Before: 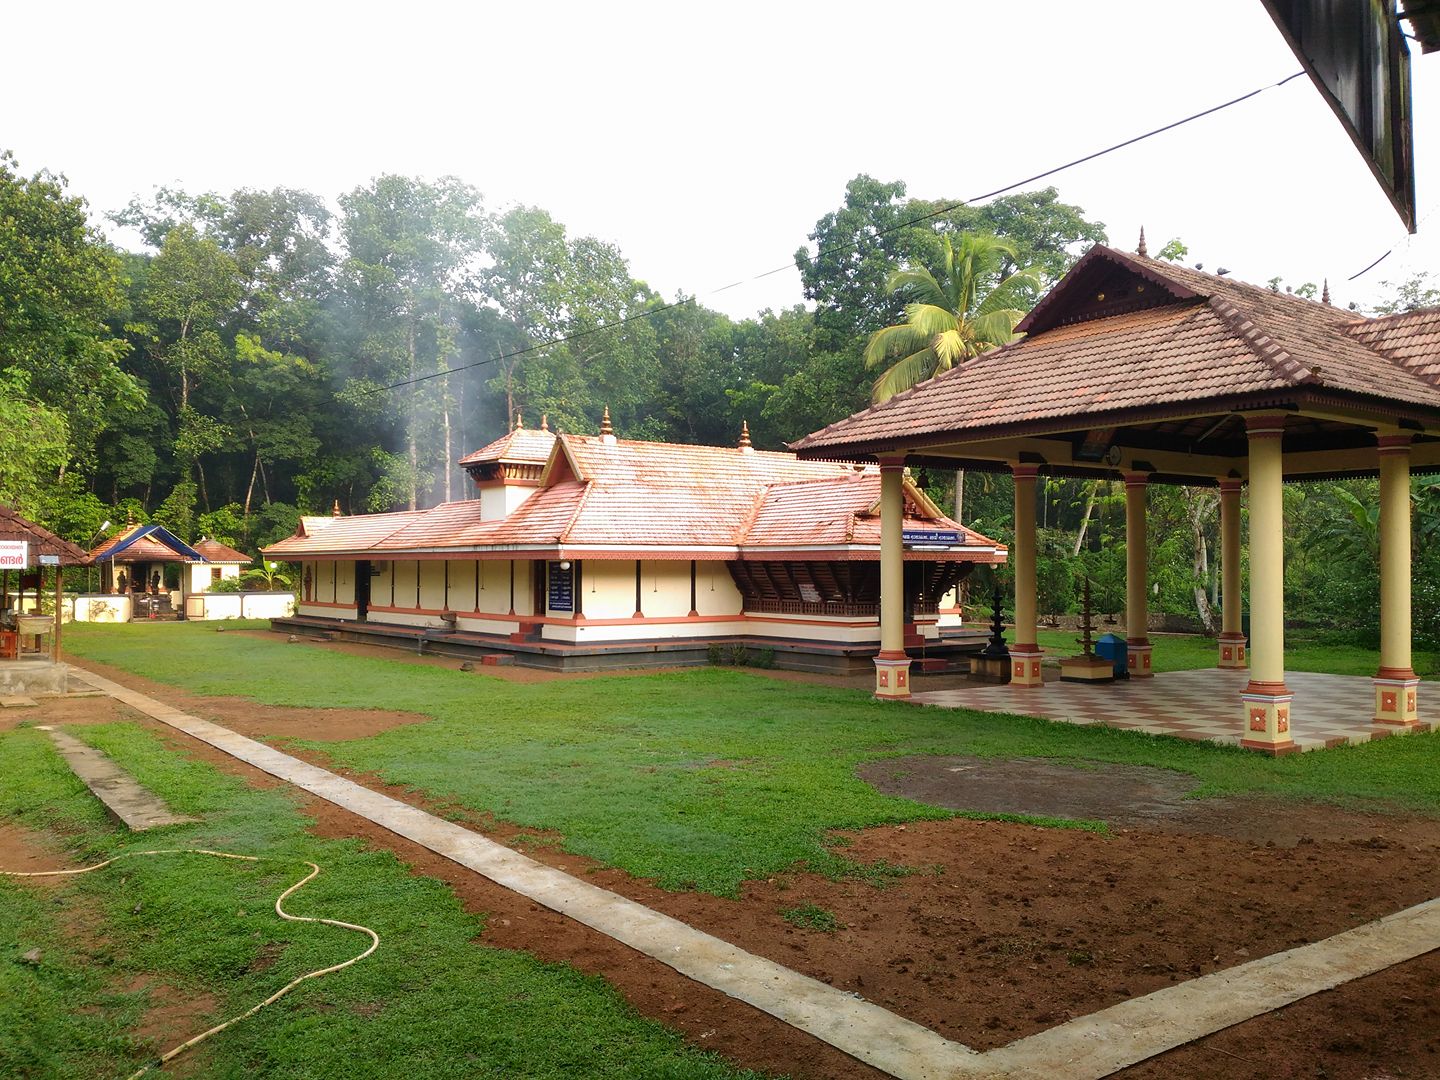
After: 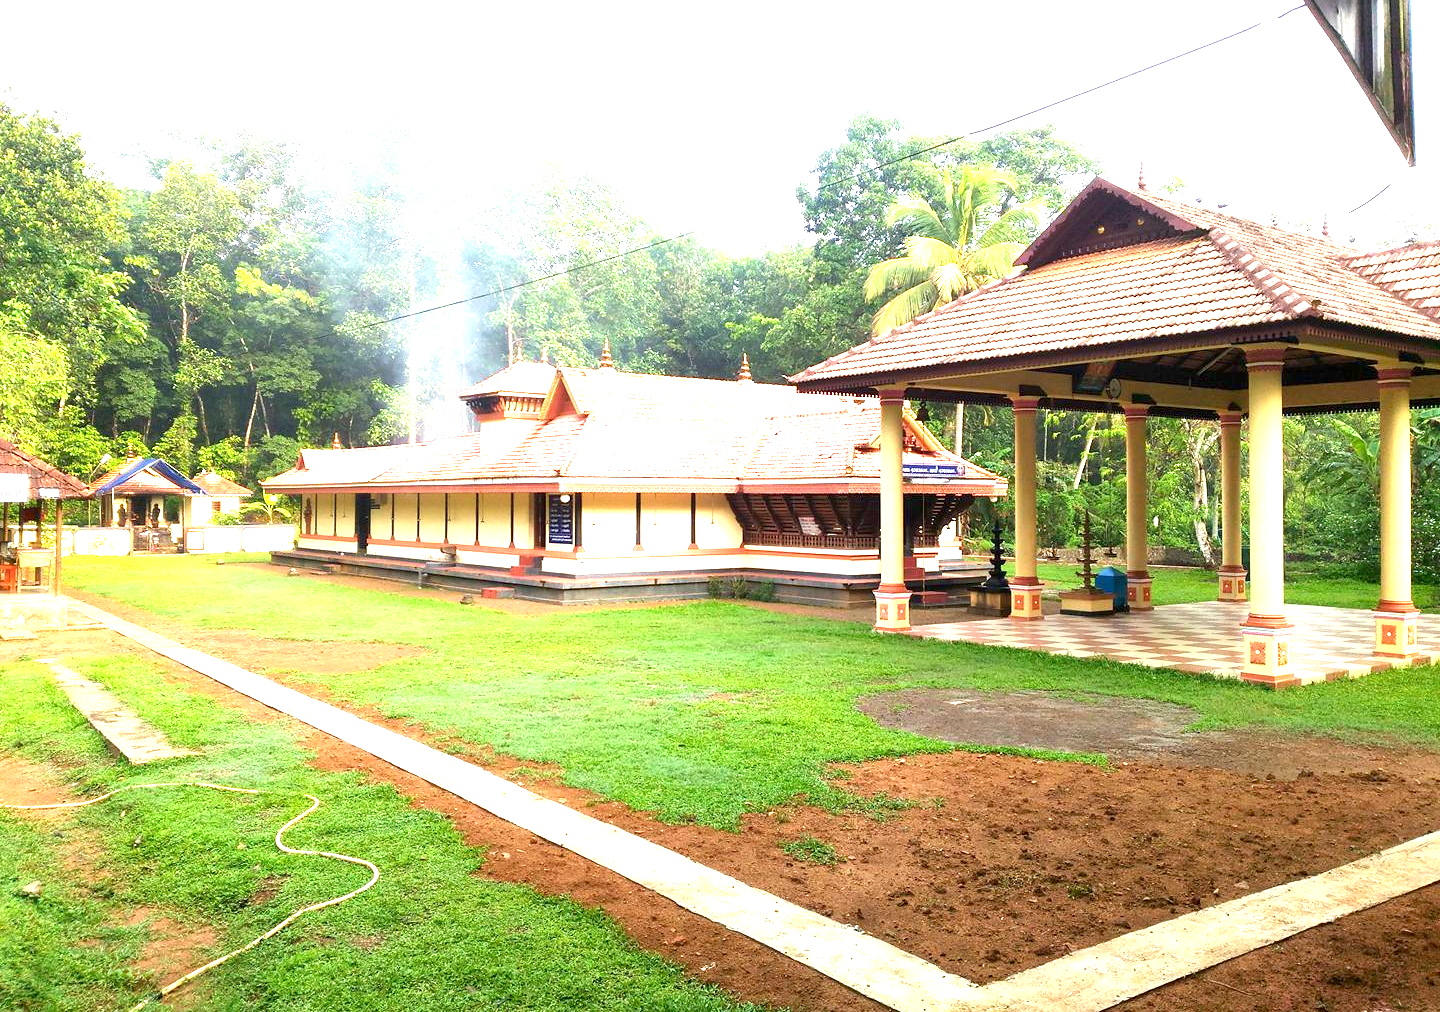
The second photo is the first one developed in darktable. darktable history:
exposure: black level correction 0.001, exposure 2 EV, compensate highlight preservation false
crop and rotate: top 6.25%
